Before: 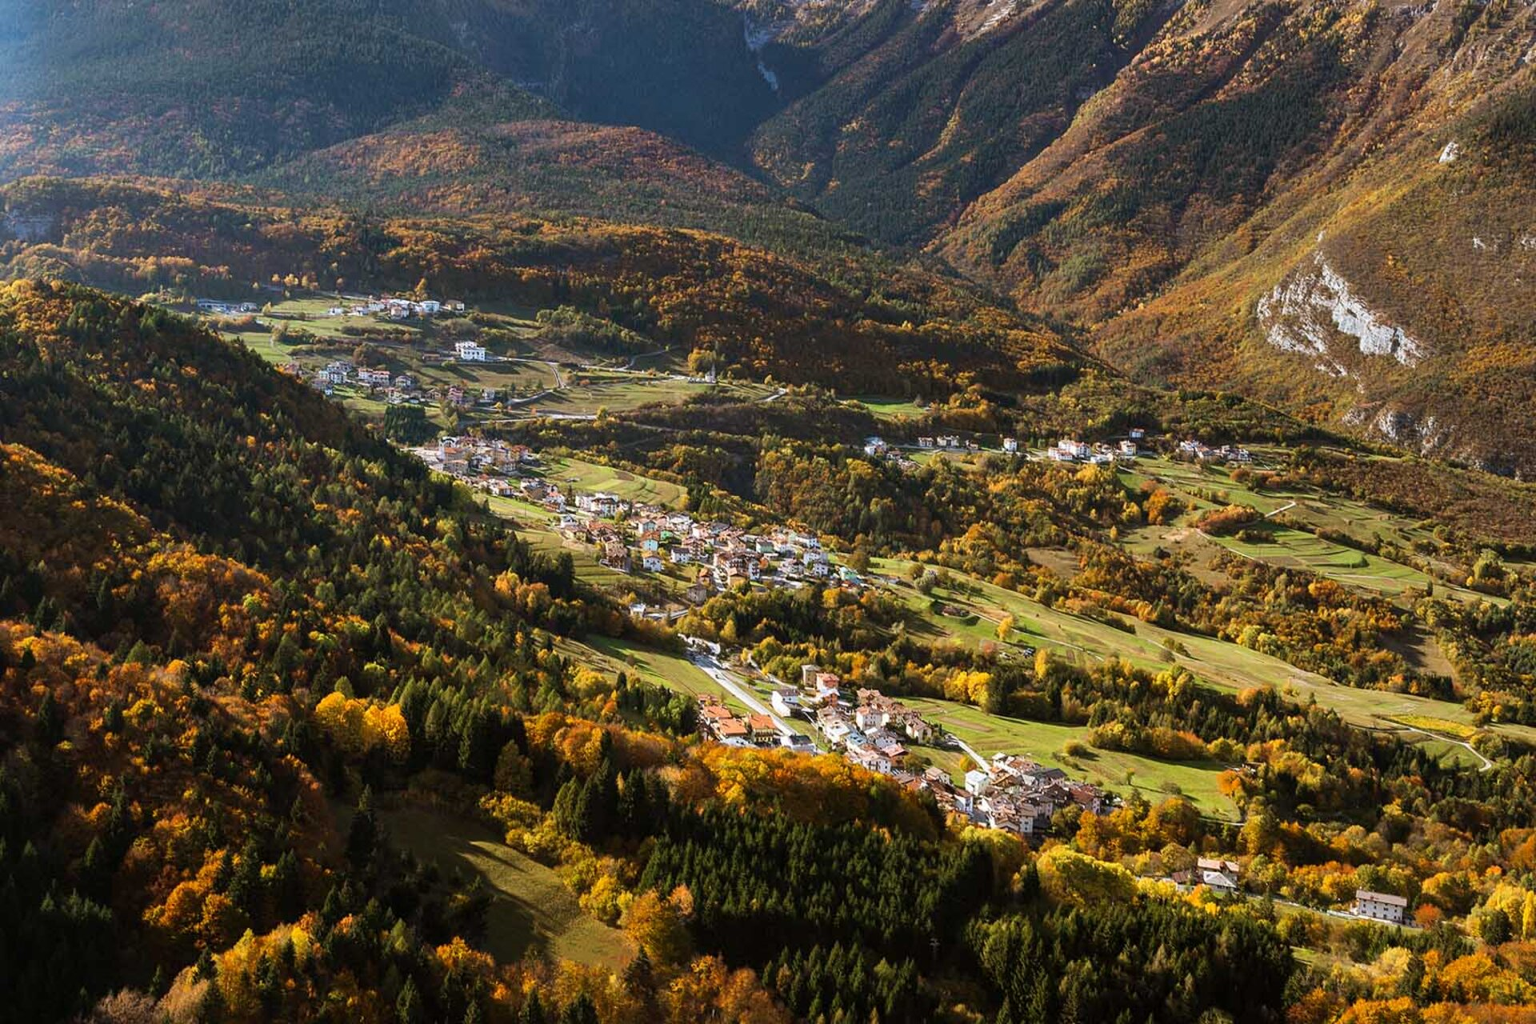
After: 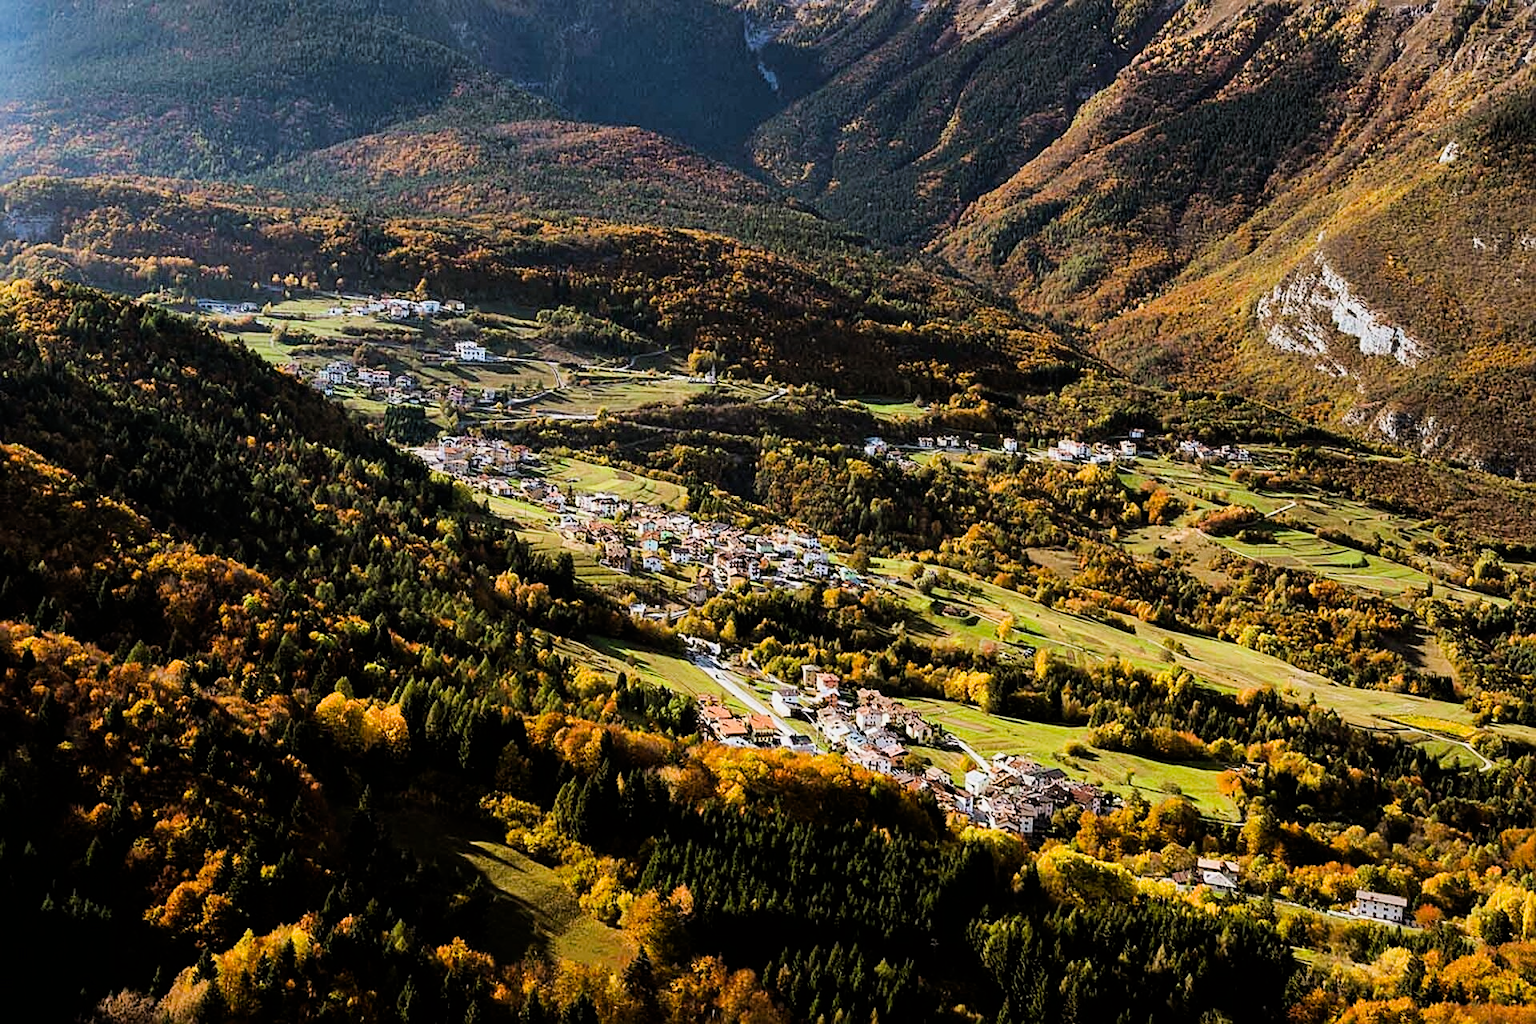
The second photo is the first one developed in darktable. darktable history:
color balance rgb: shadows lift › luminance -10%, power › luminance -9%, linear chroma grading › global chroma 10%, global vibrance 10%, contrast 15%, saturation formula JzAzBz (2021)
filmic rgb: black relative exposure -7.65 EV, white relative exposure 4.56 EV, hardness 3.61
sharpen: on, module defaults
exposure: black level correction 0.001, exposure 0.5 EV, compensate exposure bias true, compensate highlight preservation false
